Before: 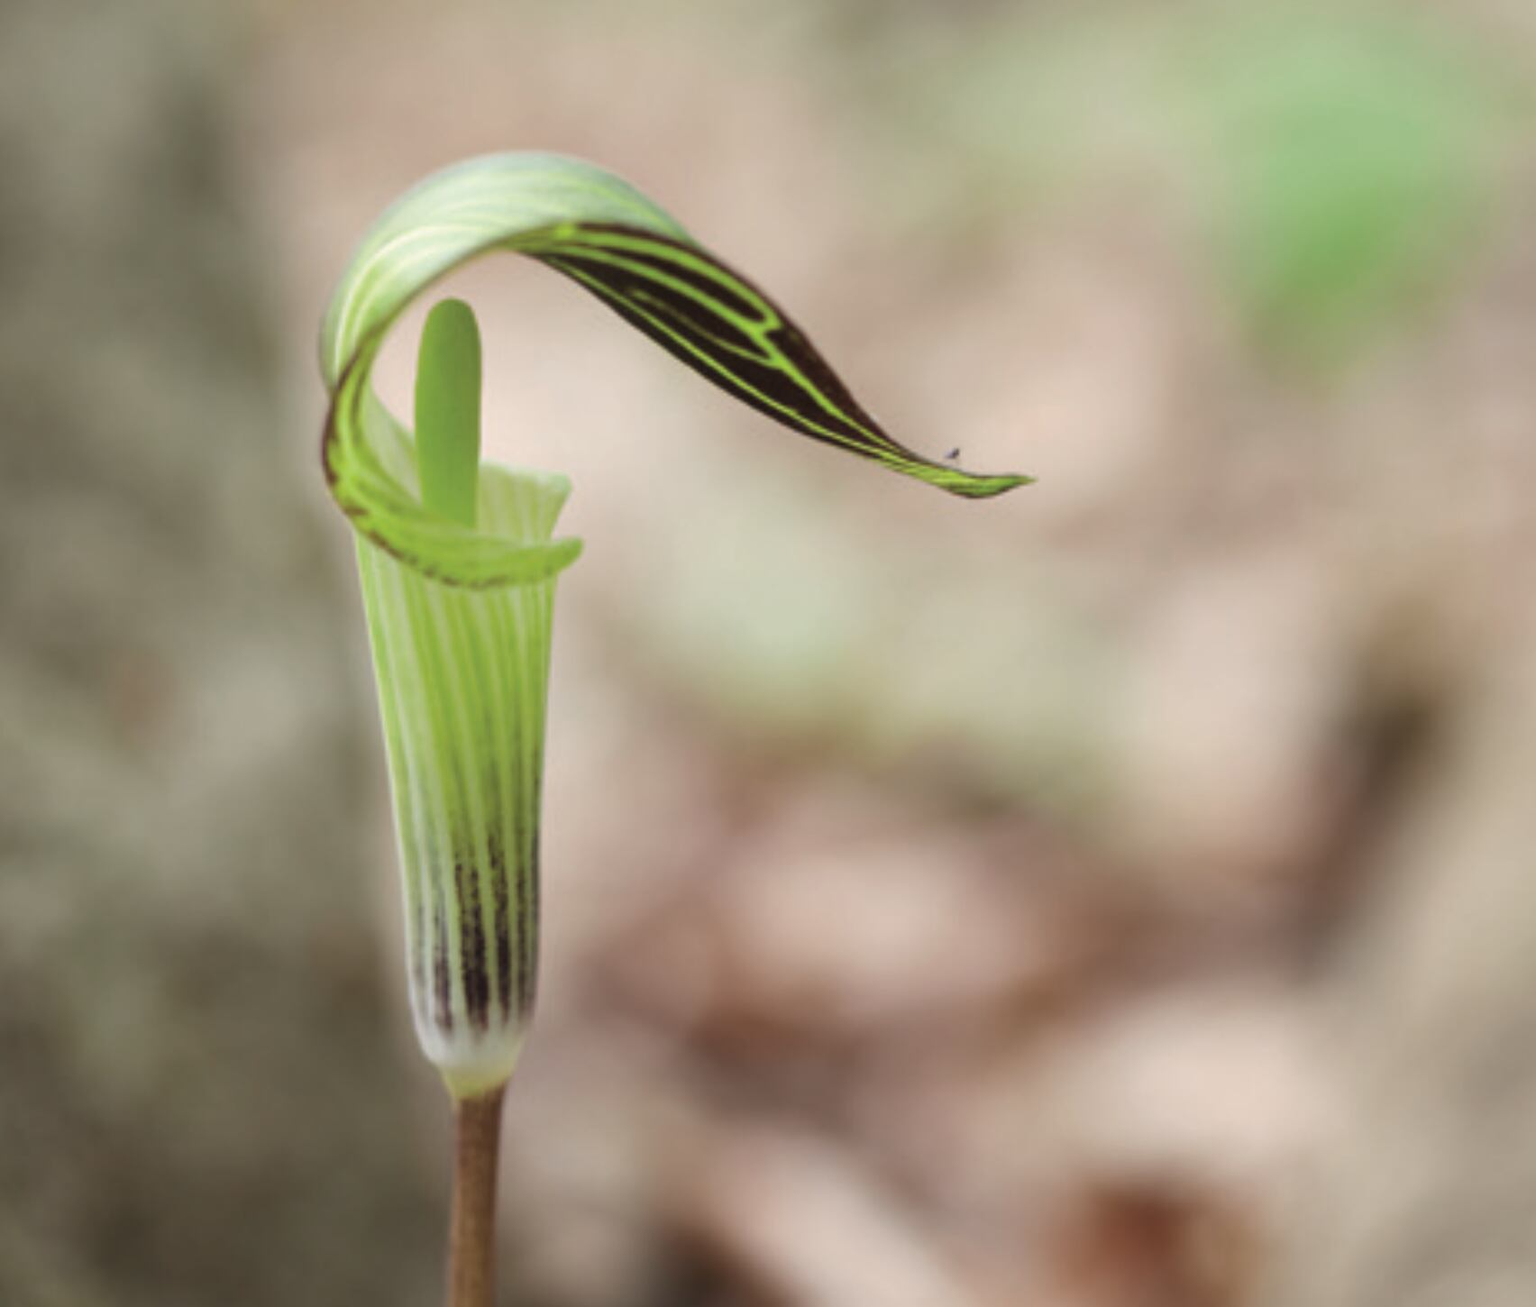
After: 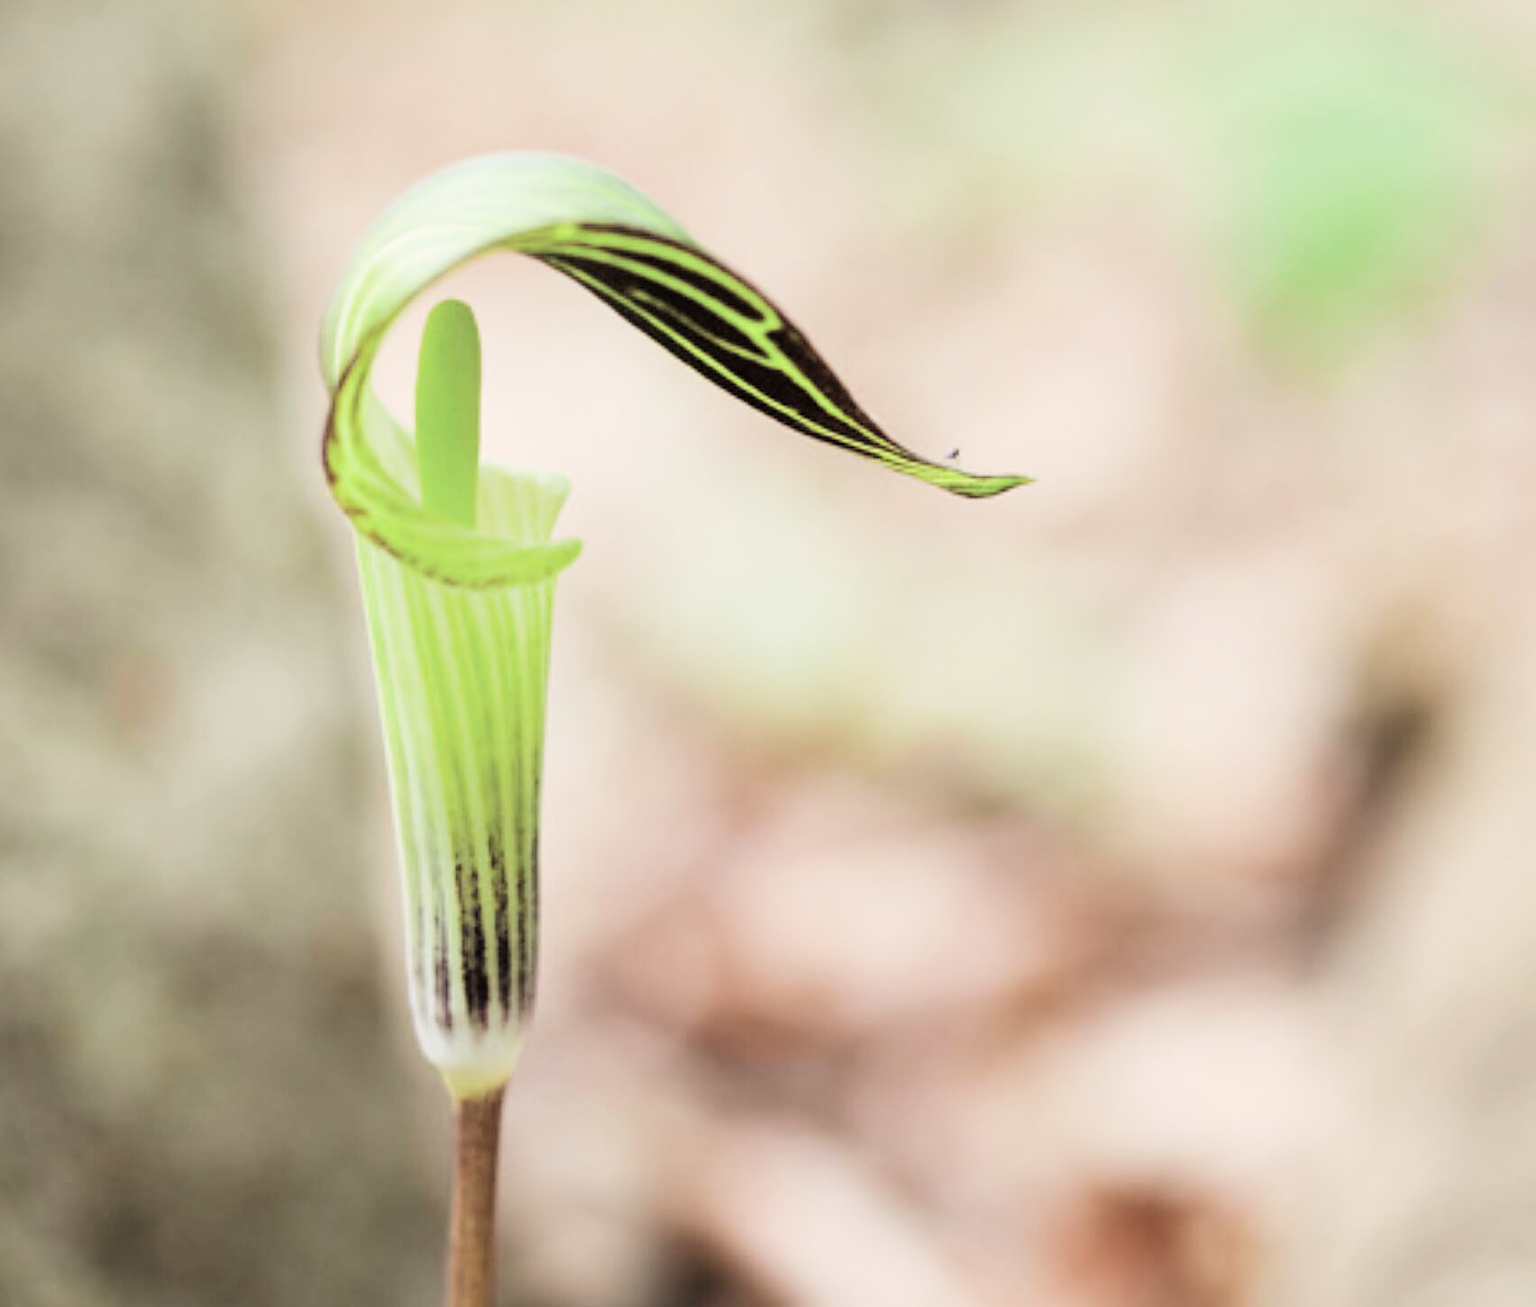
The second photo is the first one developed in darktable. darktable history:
filmic rgb: black relative exposure -5 EV, hardness 2.88, contrast 1.3, highlights saturation mix -10%
exposure: black level correction 0, exposure 1.015 EV, compensate exposure bias true, compensate highlight preservation false
sharpen: on, module defaults
